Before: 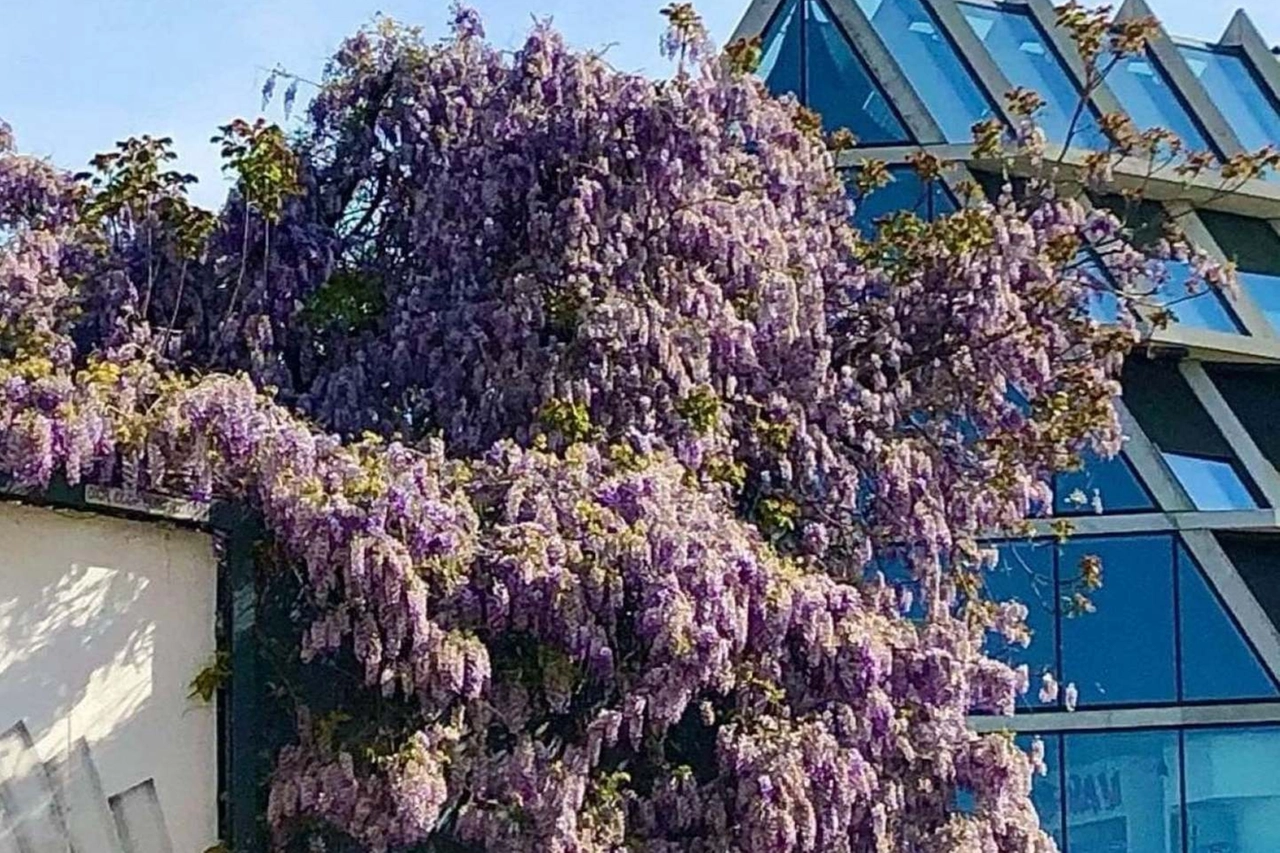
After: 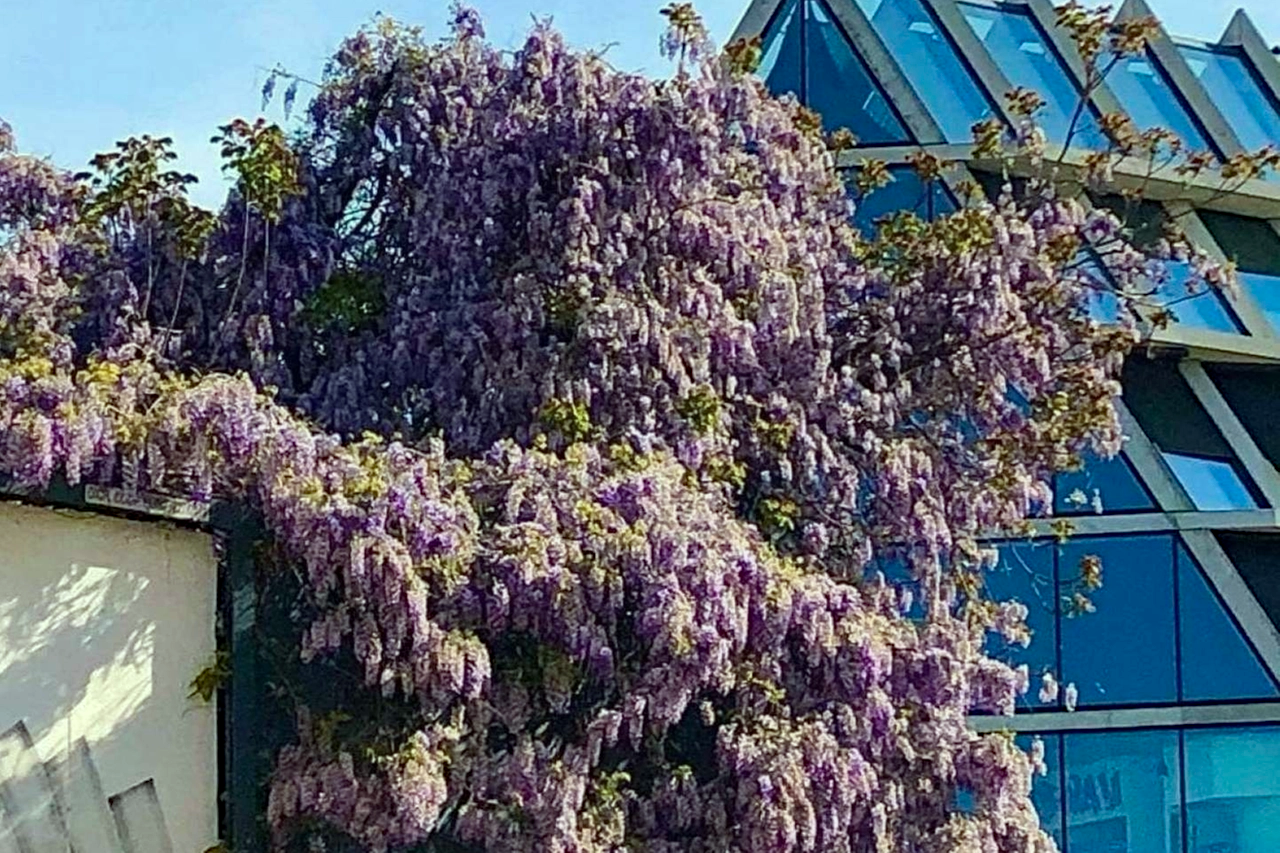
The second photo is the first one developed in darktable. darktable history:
haze removal: compatibility mode true, adaptive false
color correction: highlights a* -8, highlights b* 3.1
